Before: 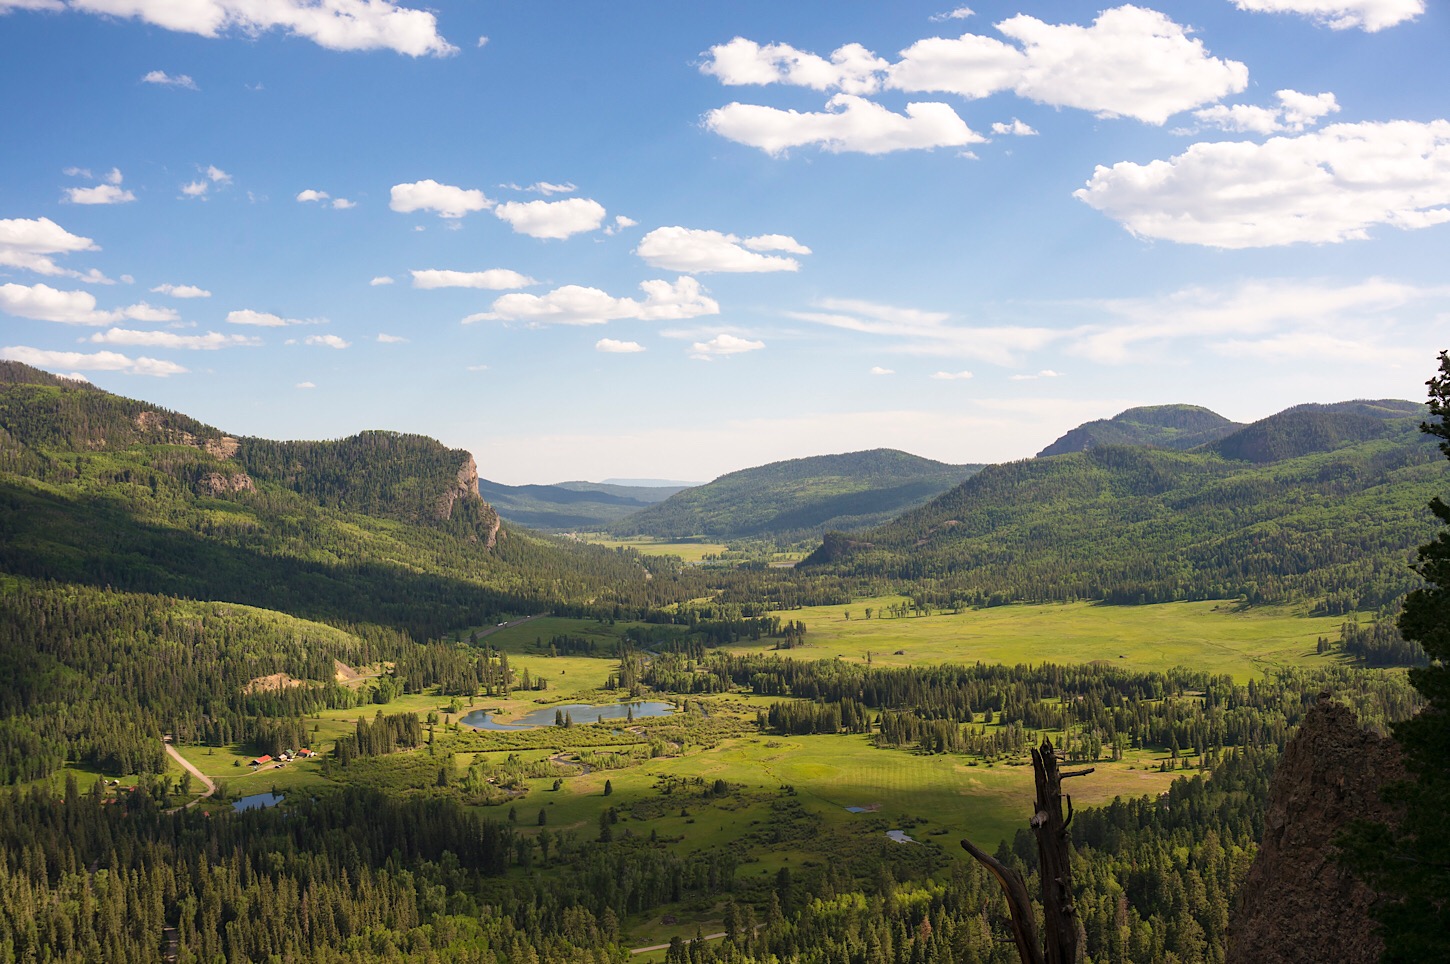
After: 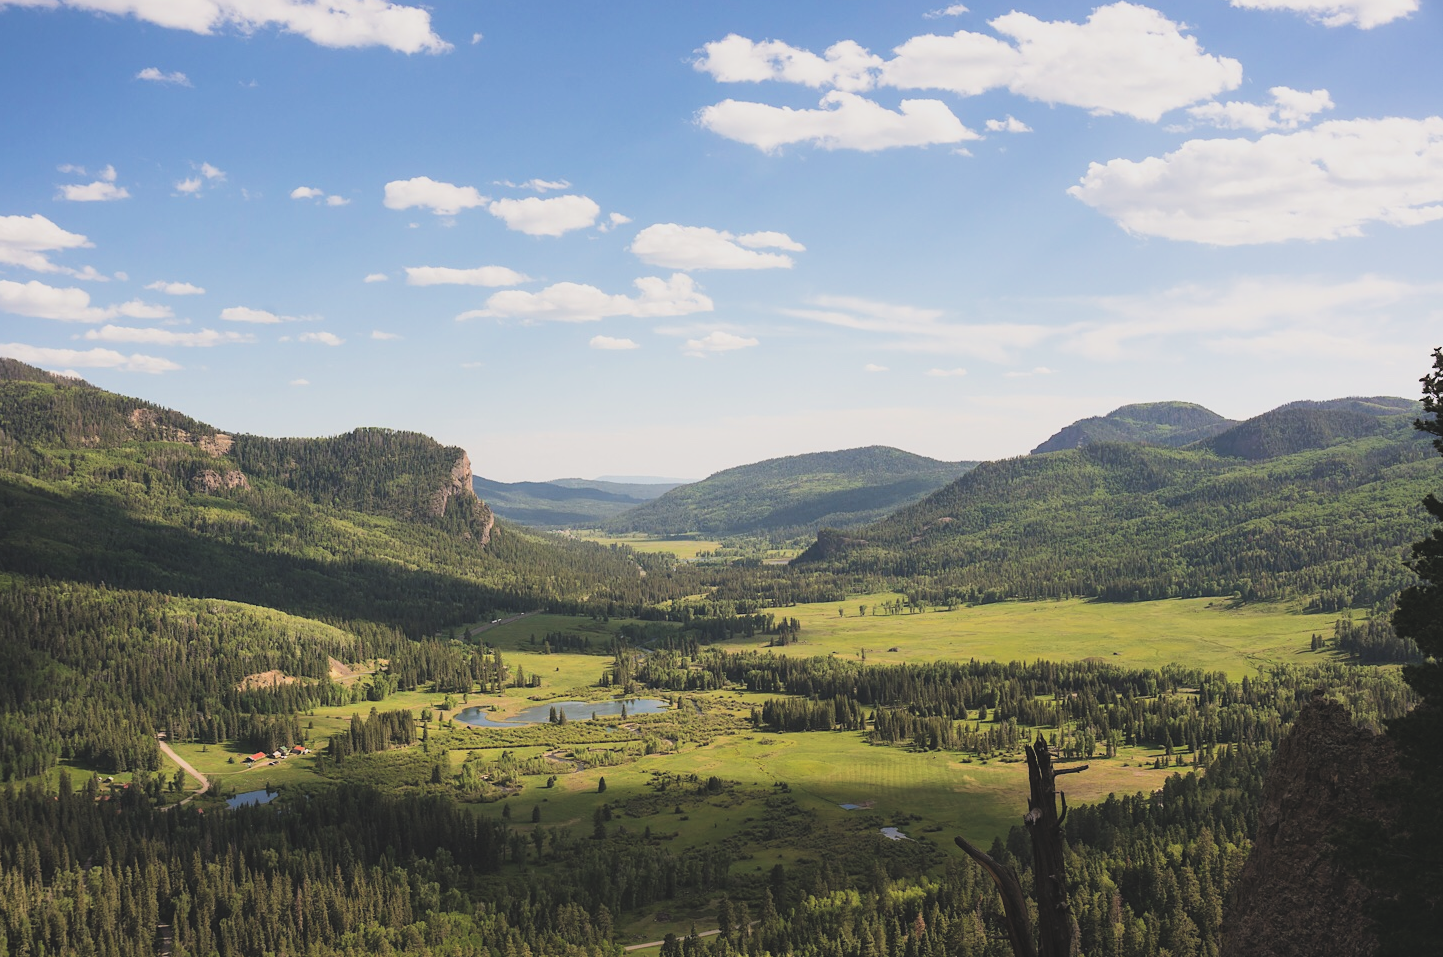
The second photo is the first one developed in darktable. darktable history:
crop and rotate: left 0.453%, top 0.362%, bottom 0.266%
filmic rgb: black relative exposure -16 EV, white relative exposure 5.26 EV, hardness 5.9, contrast 1.267
exposure: black level correction -0.03, compensate highlight preservation false
